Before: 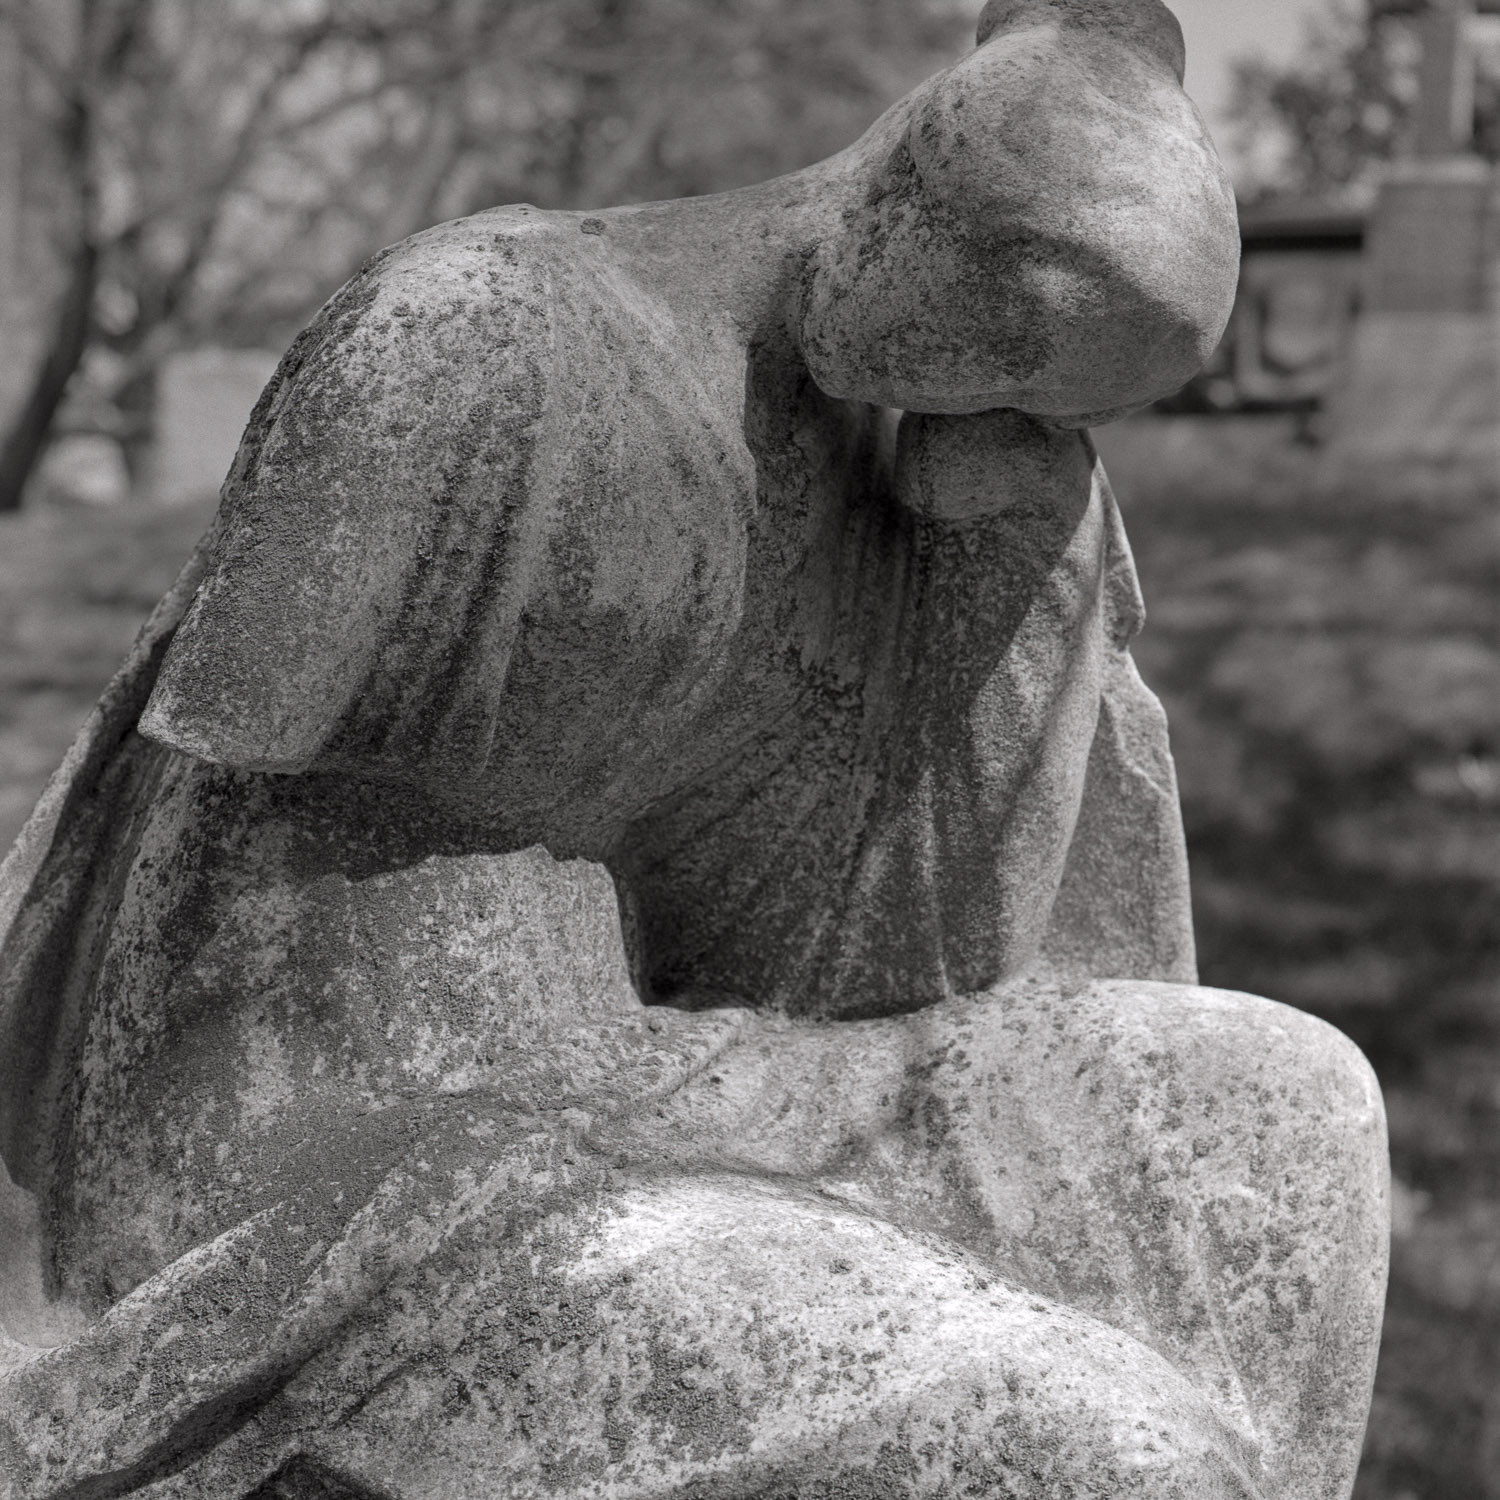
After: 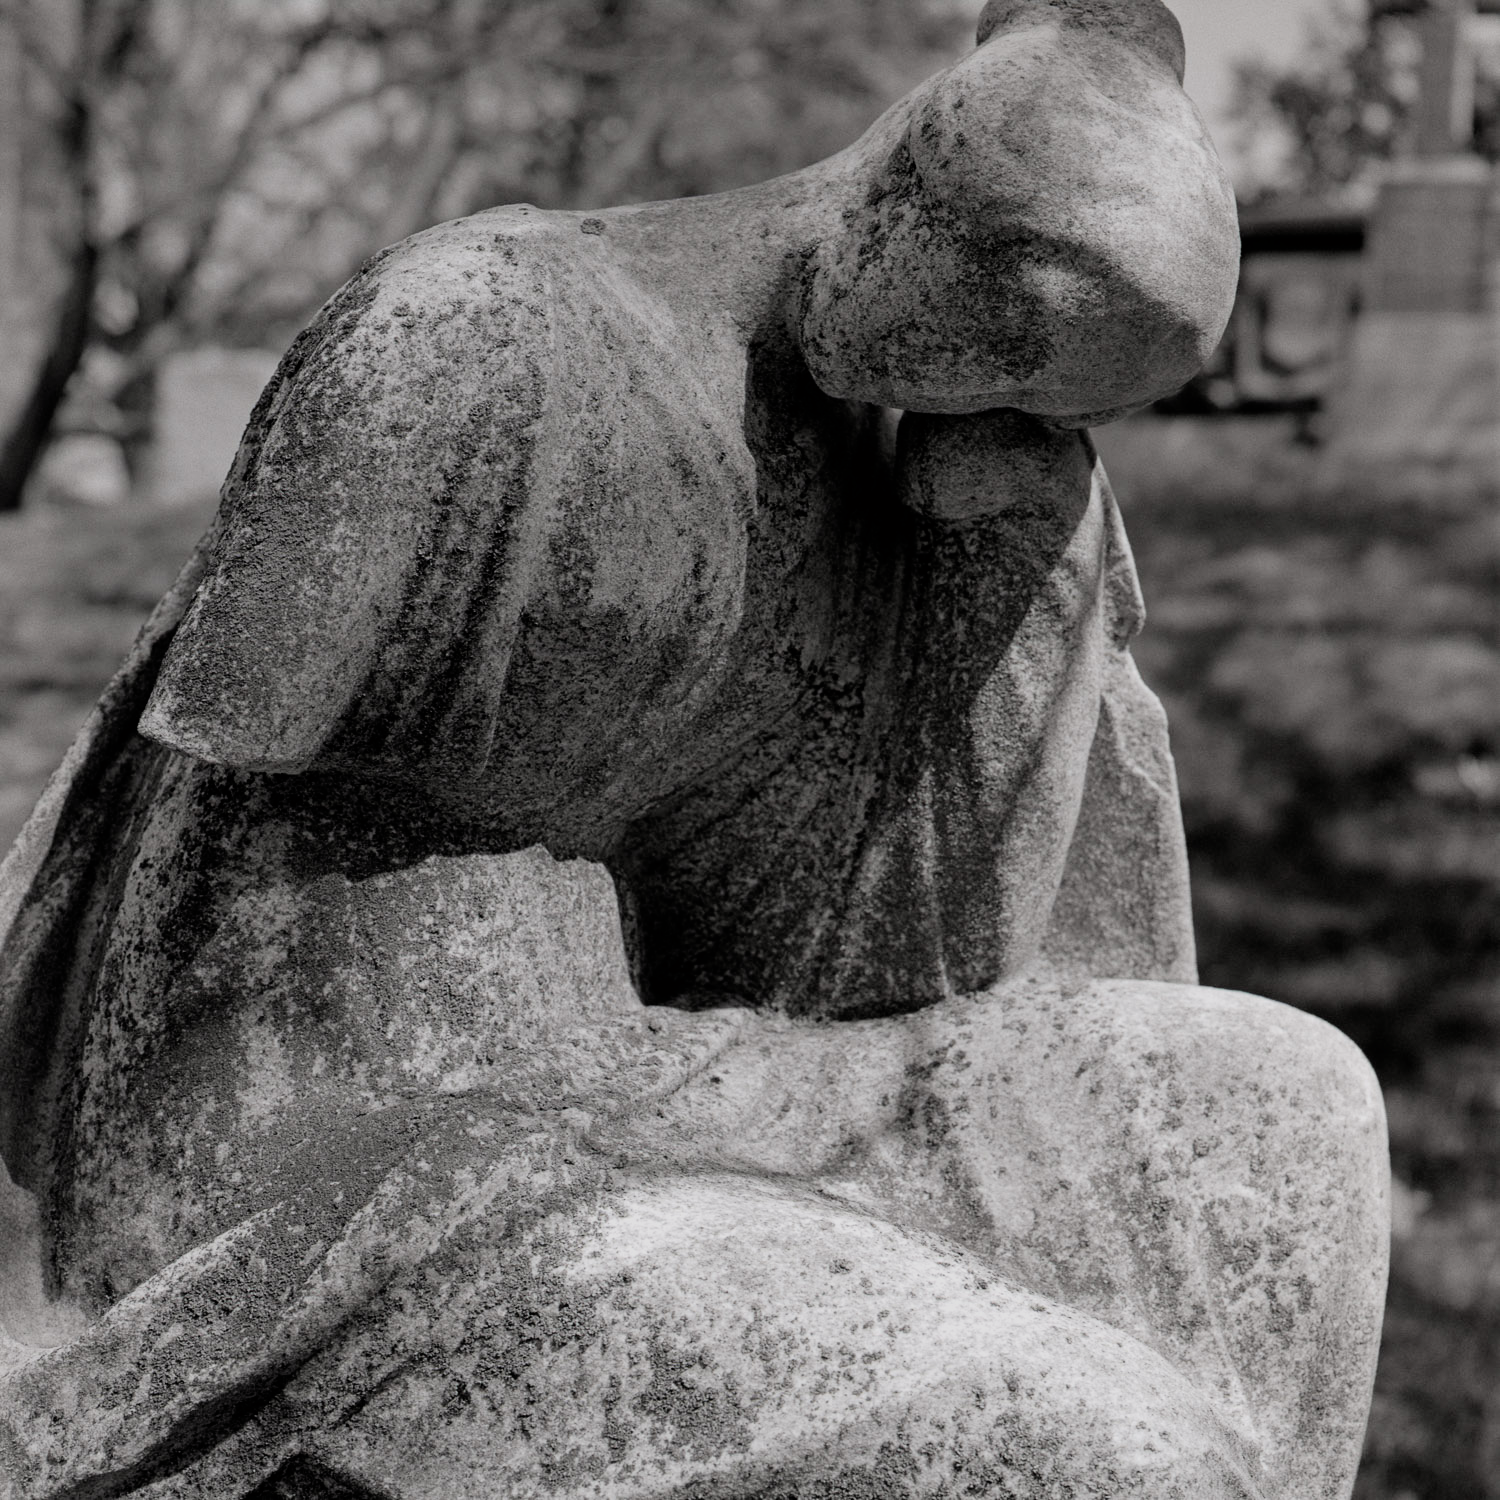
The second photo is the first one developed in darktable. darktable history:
filmic rgb: black relative exposure -5.09 EV, white relative exposure 4 EV, hardness 2.88, contrast 1.198, highlights saturation mix -31.27%
contrast brightness saturation: saturation 0.095
